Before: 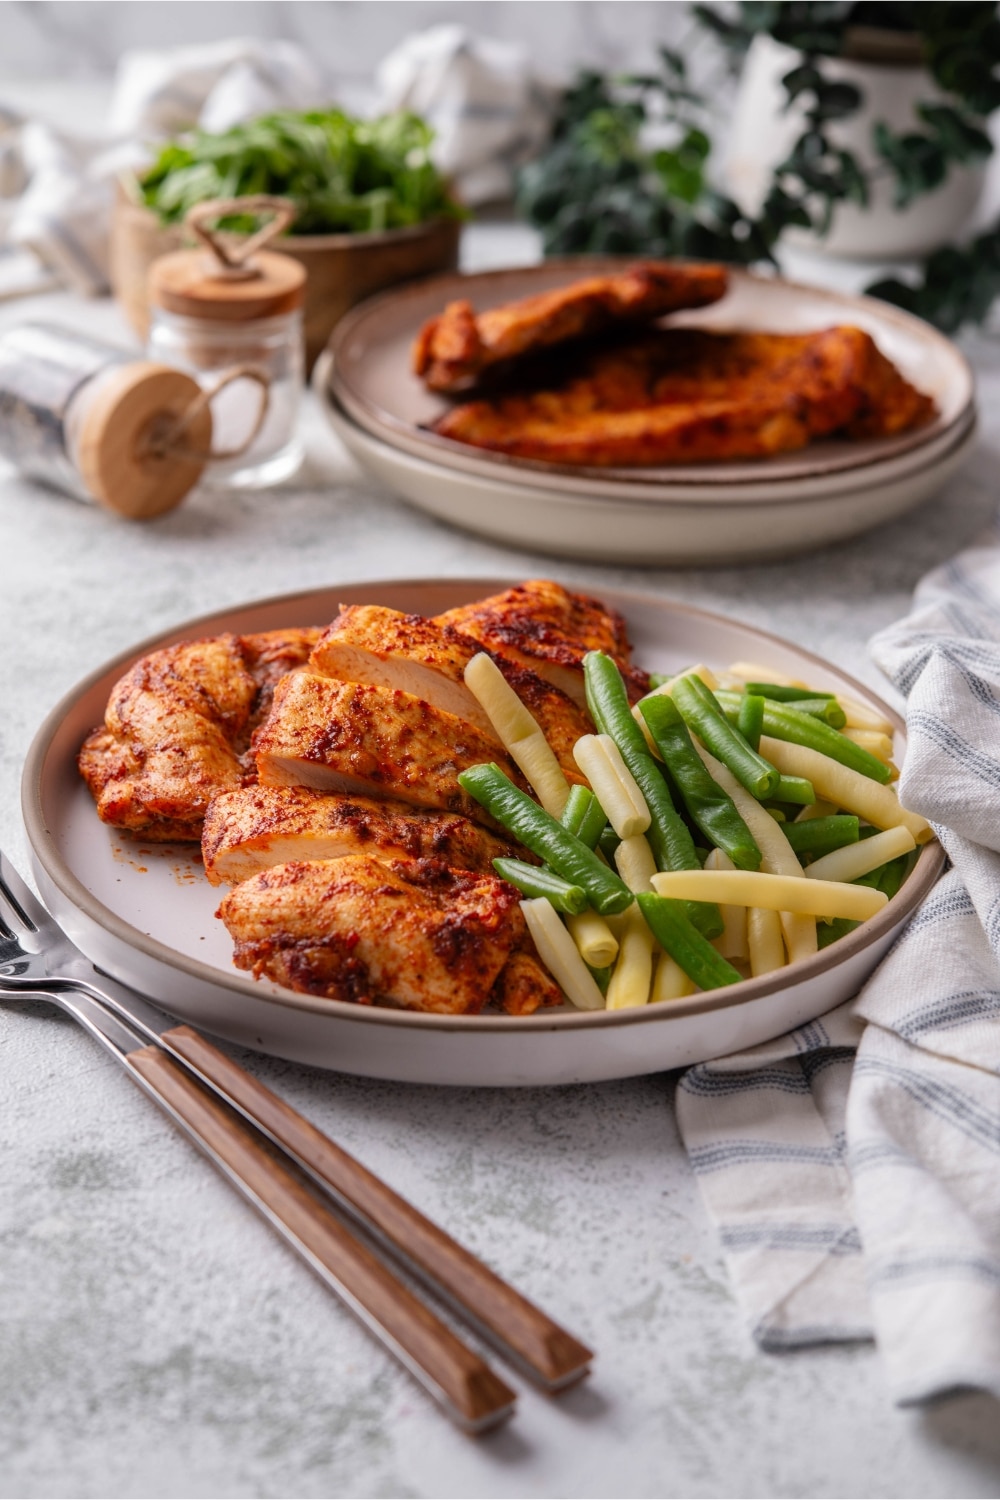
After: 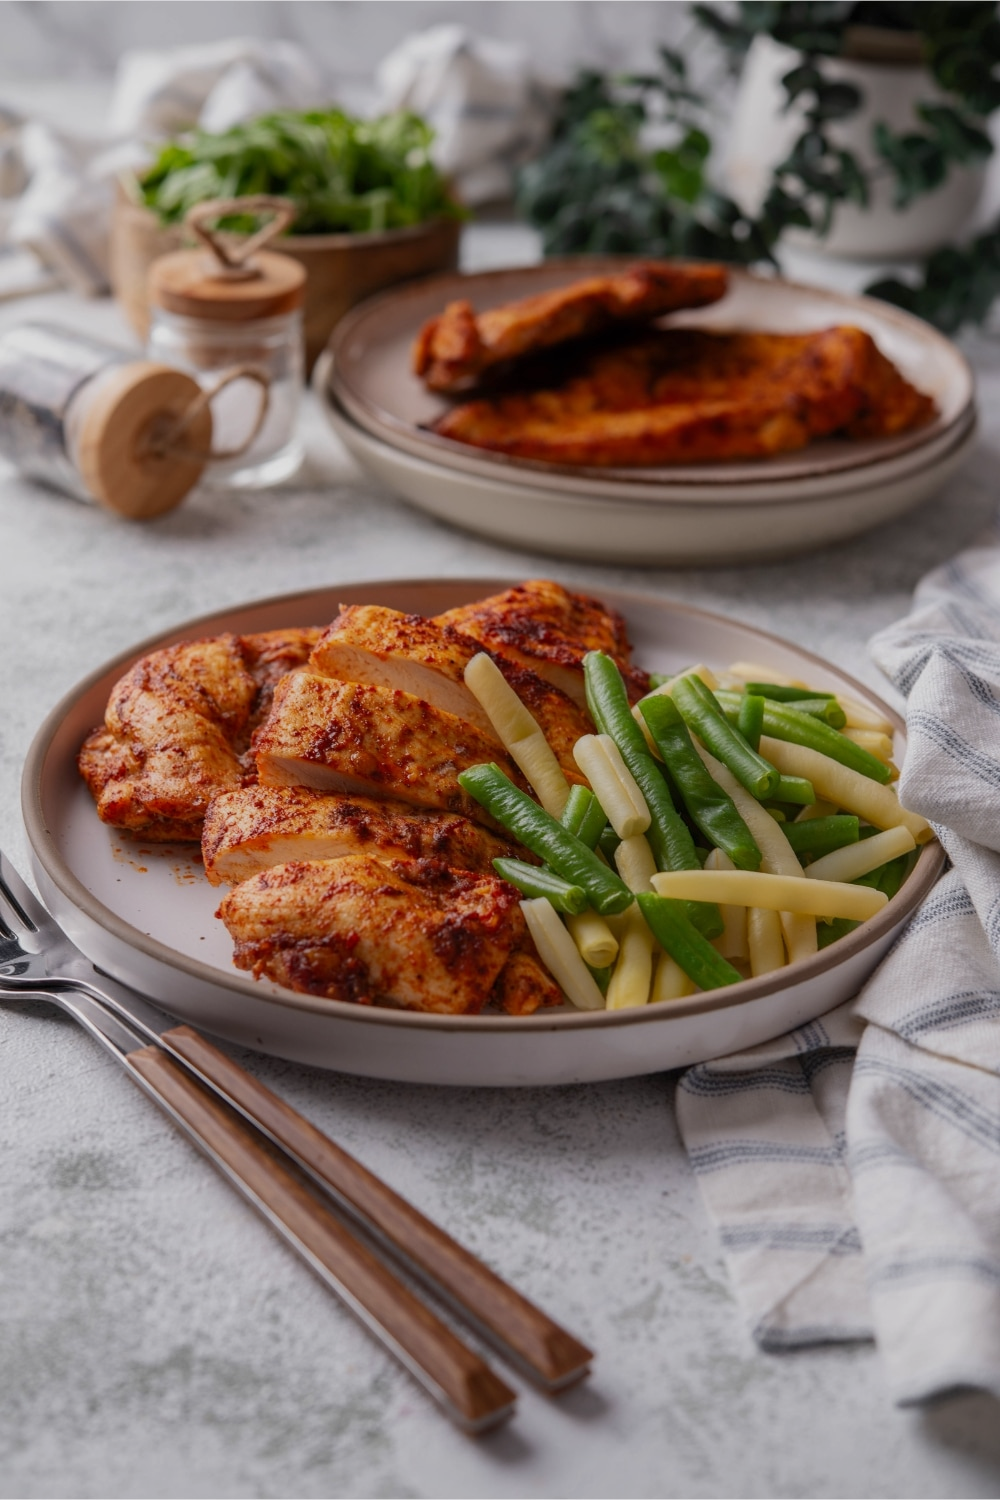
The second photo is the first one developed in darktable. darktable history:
tone equalizer: -8 EV 0.275 EV, -7 EV 0.401 EV, -6 EV 0.415 EV, -5 EV 0.242 EV, -3 EV -0.279 EV, -2 EV -0.402 EV, -1 EV -0.408 EV, +0 EV -0.252 EV
exposure: exposure -0.158 EV, compensate exposure bias true, compensate highlight preservation false
